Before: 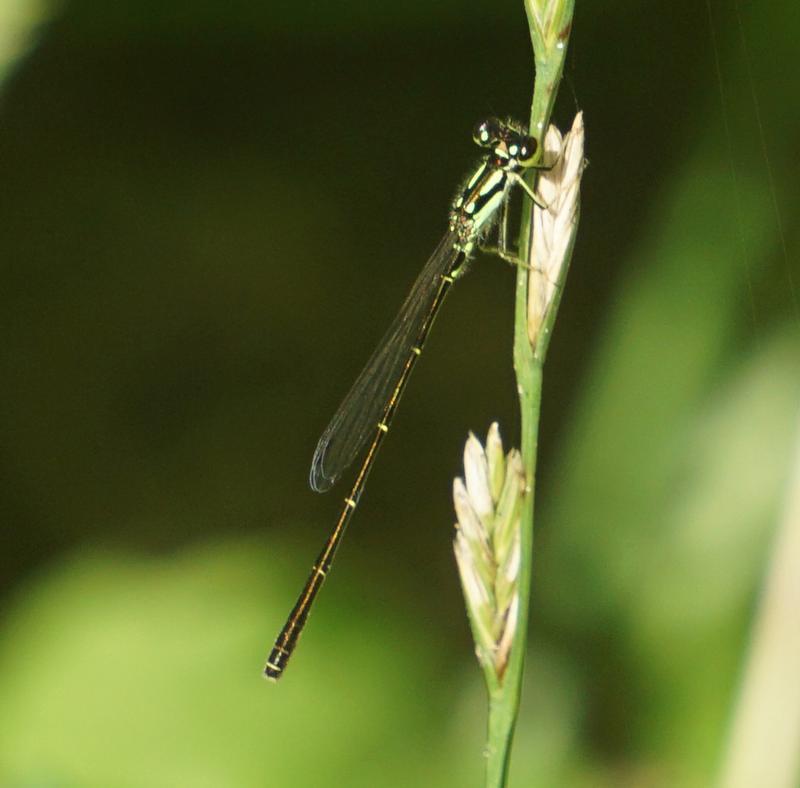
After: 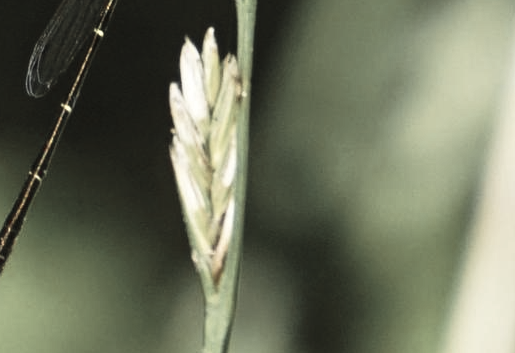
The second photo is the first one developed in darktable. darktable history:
tone curve: curves: ch0 [(0, 0) (0.003, 0.004) (0.011, 0.009) (0.025, 0.017) (0.044, 0.029) (0.069, 0.04) (0.1, 0.051) (0.136, 0.07) (0.177, 0.095) (0.224, 0.131) (0.277, 0.179) (0.335, 0.237) (0.399, 0.302) (0.468, 0.386) (0.543, 0.471) (0.623, 0.576) (0.709, 0.699) (0.801, 0.817) (0.898, 0.917) (1, 1)], preserve colors none
local contrast: highlights 100%, shadows 100%, detail 120%, midtone range 0.2
color zones: curves: ch1 [(0, 0.831) (0.08, 0.771) (0.157, 0.268) (0.241, 0.207) (0.562, -0.005) (0.714, -0.013) (0.876, 0.01) (1, 0.831)]
crop and rotate: left 35.509%, top 50.238%, bottom 4.934%
